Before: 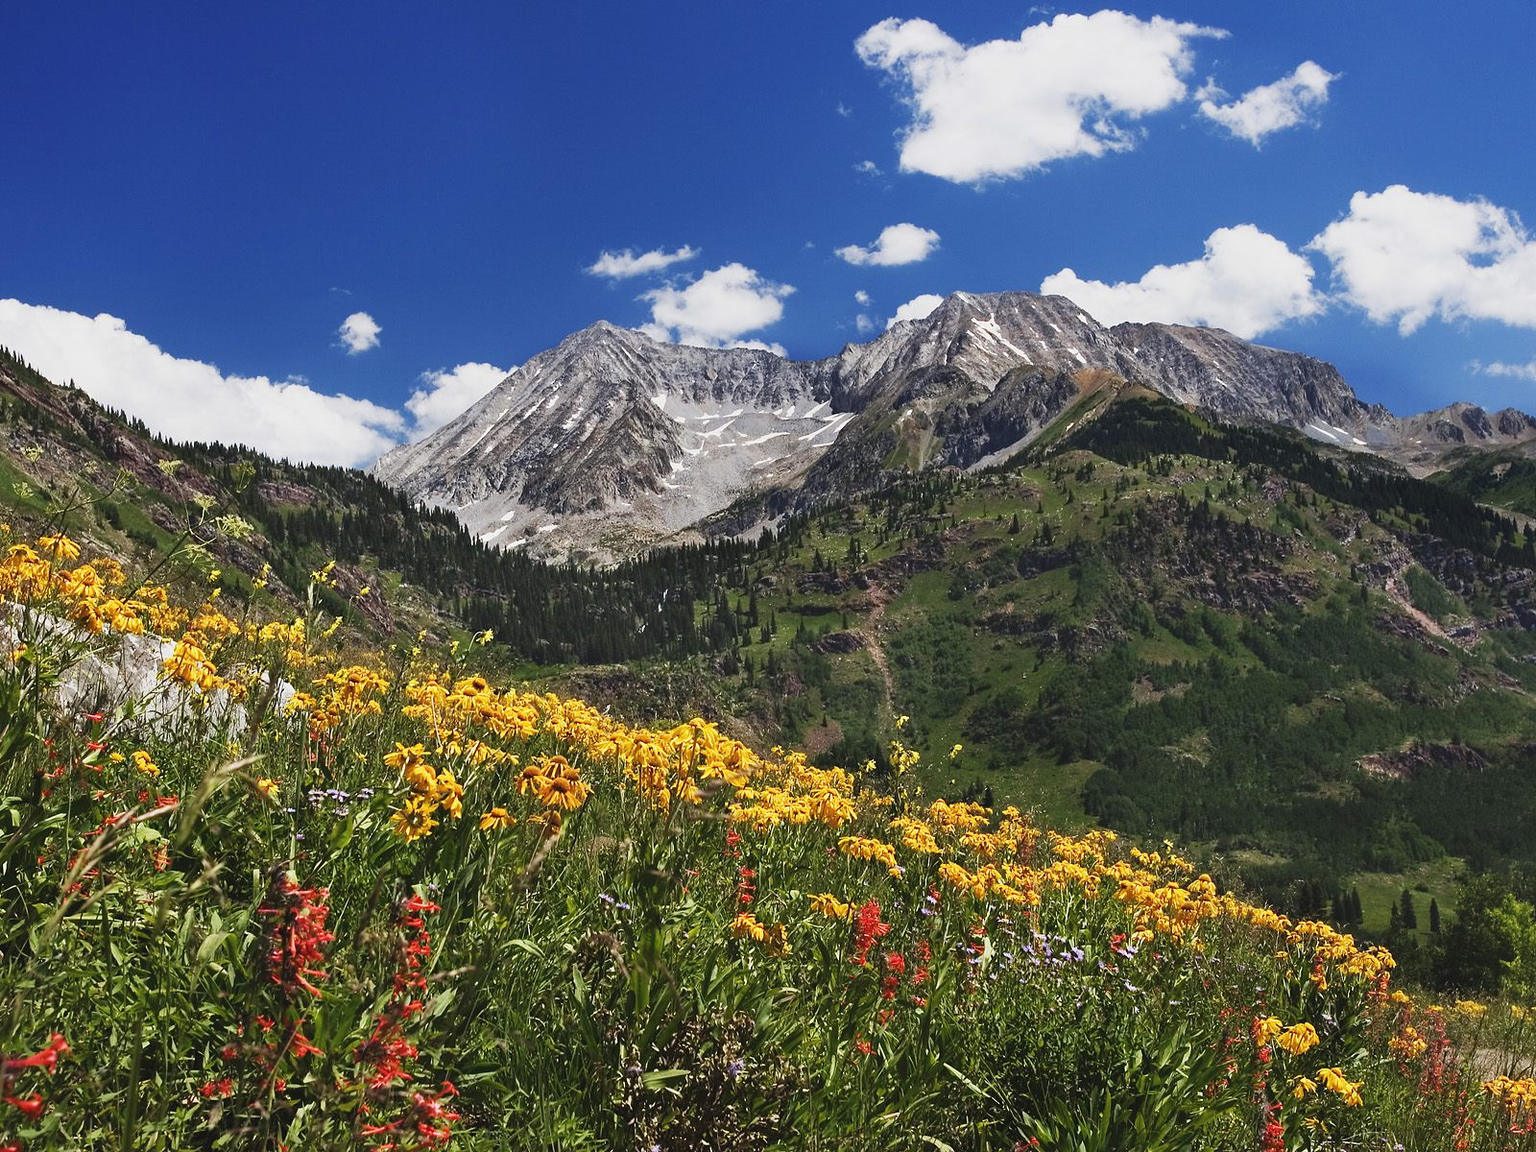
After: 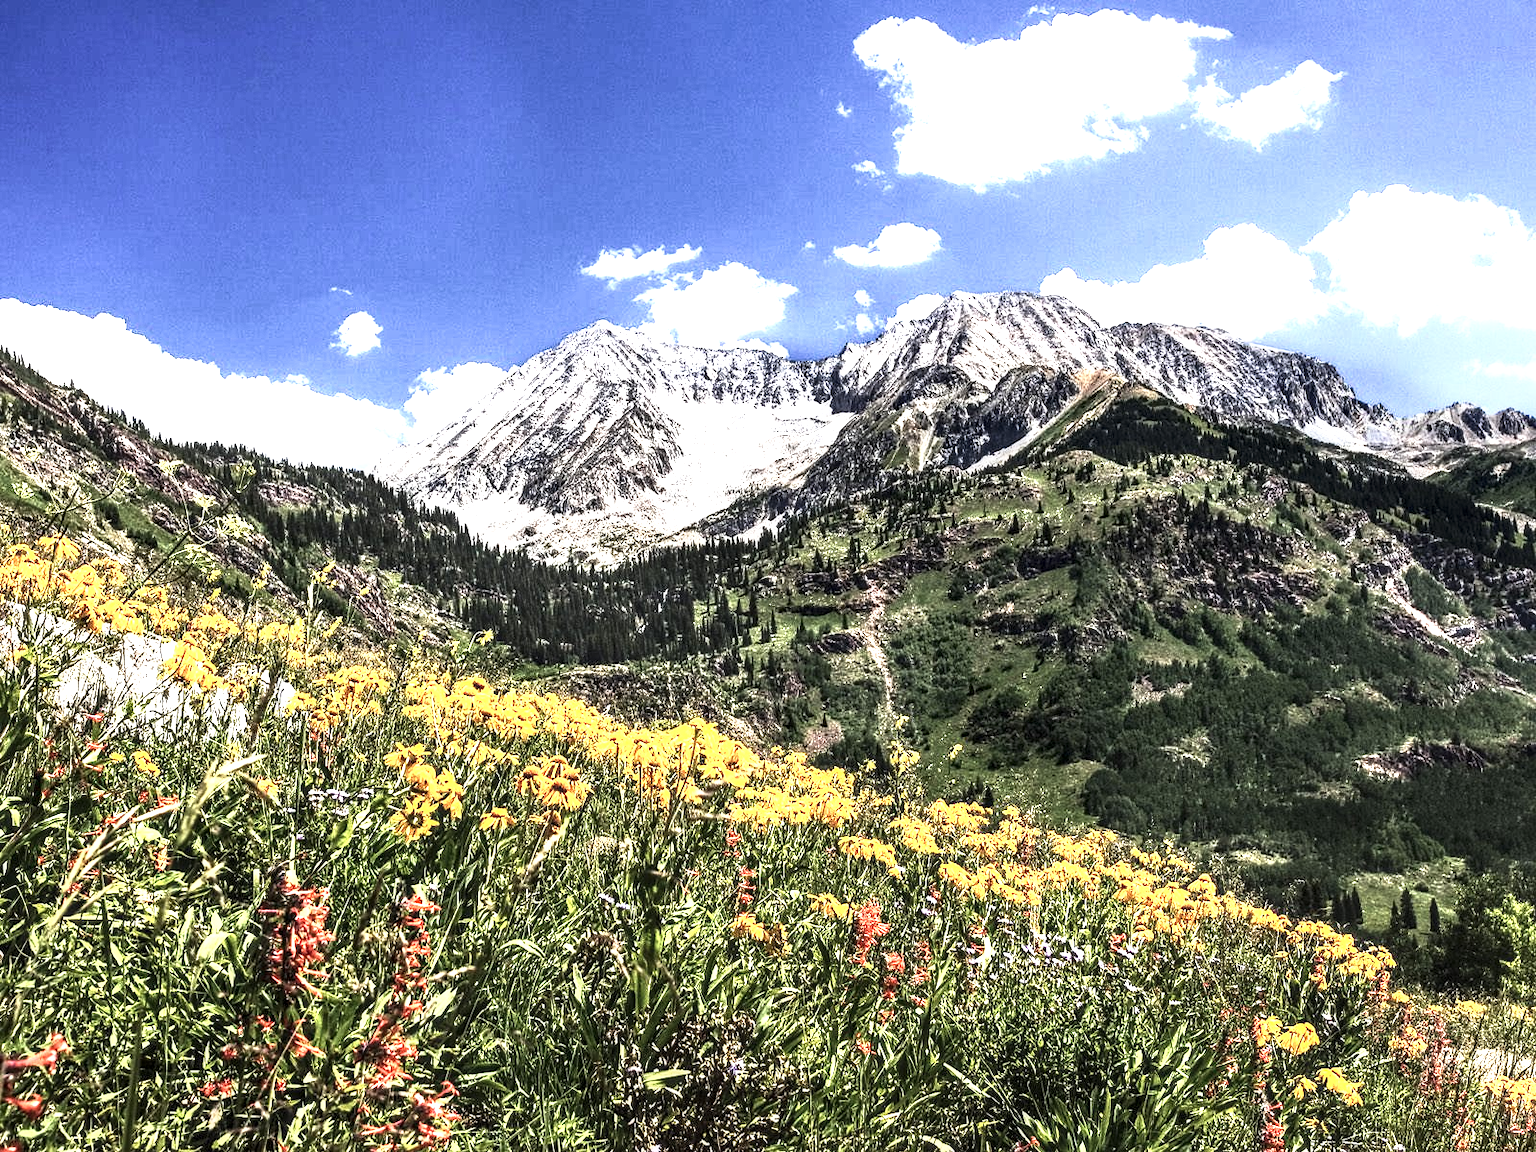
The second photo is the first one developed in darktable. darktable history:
local contrast: highlights 18%, detail 188%
contrast brightness saturation: contrast 0.391, brightness 0.511
tone curve: curves: ch0 [(0, 0) (0.003, 0.003) (0.011, 0.012) (0.025, 0.027) (0.044, 0.048) (0.069, 0.075) (0.1, 0.108) (0.136, 0.147) (0.177, 0.192) (0.224, 0.243) (0.277, 0.3) (0.335, 0.363) (0.399, 0.433) (0.468, 0.508) (0.543, 0.589) (0.623, 0.676) (0.709, 0.769) (0.801, 0.868) (0.898, 0.949) (1, 1)], preserve colors none
tone equalizer: -8 EV -0.743 EV, -7 EV -0.711 EV, -6 EV -0.607 EV, -5 EV -0.394 EV, -3 EV 0.39 EV, -2 EV 0.6 EV, -1 EV 0.688 EV, +0 EV 0.764 EV, edges refinement/feathering 500, mask exposure compensation -1.57 EV, preserve details no
